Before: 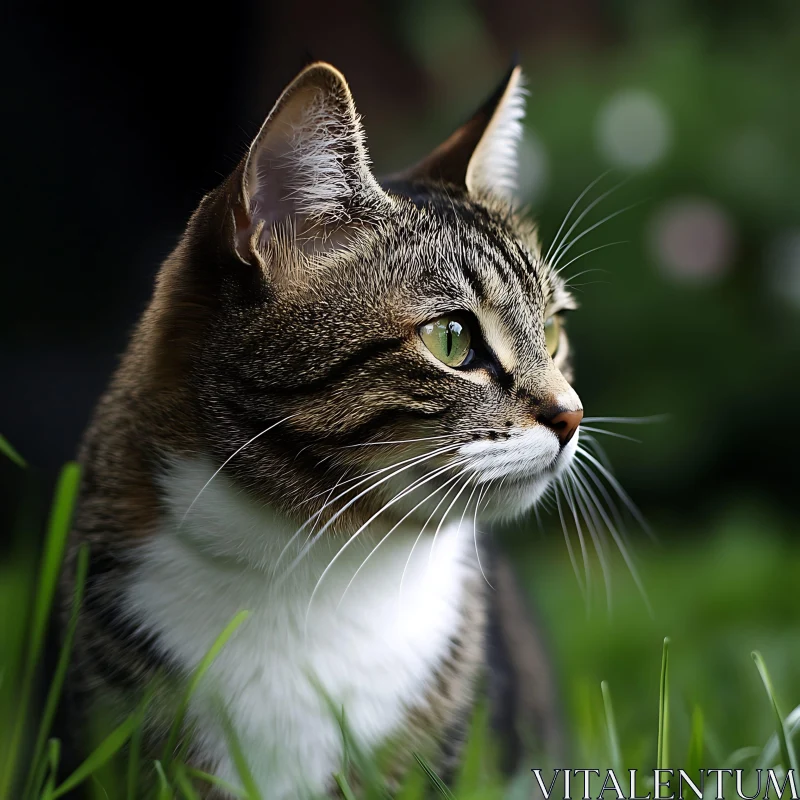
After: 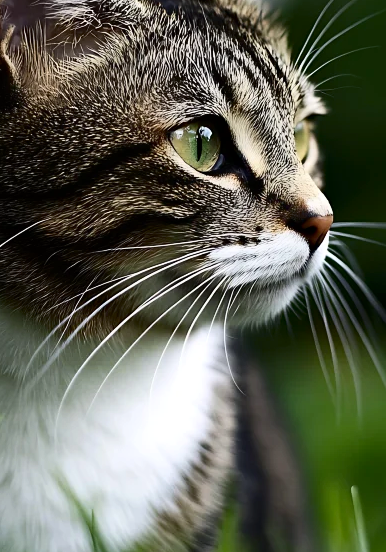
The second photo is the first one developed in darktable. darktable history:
contrast brightness saturation: contrast 0.216
crop: left 31.352%, top 24.464%, right 20.369%, bottom 6.426%
haze removal: compatibility mode true, adaptive false
